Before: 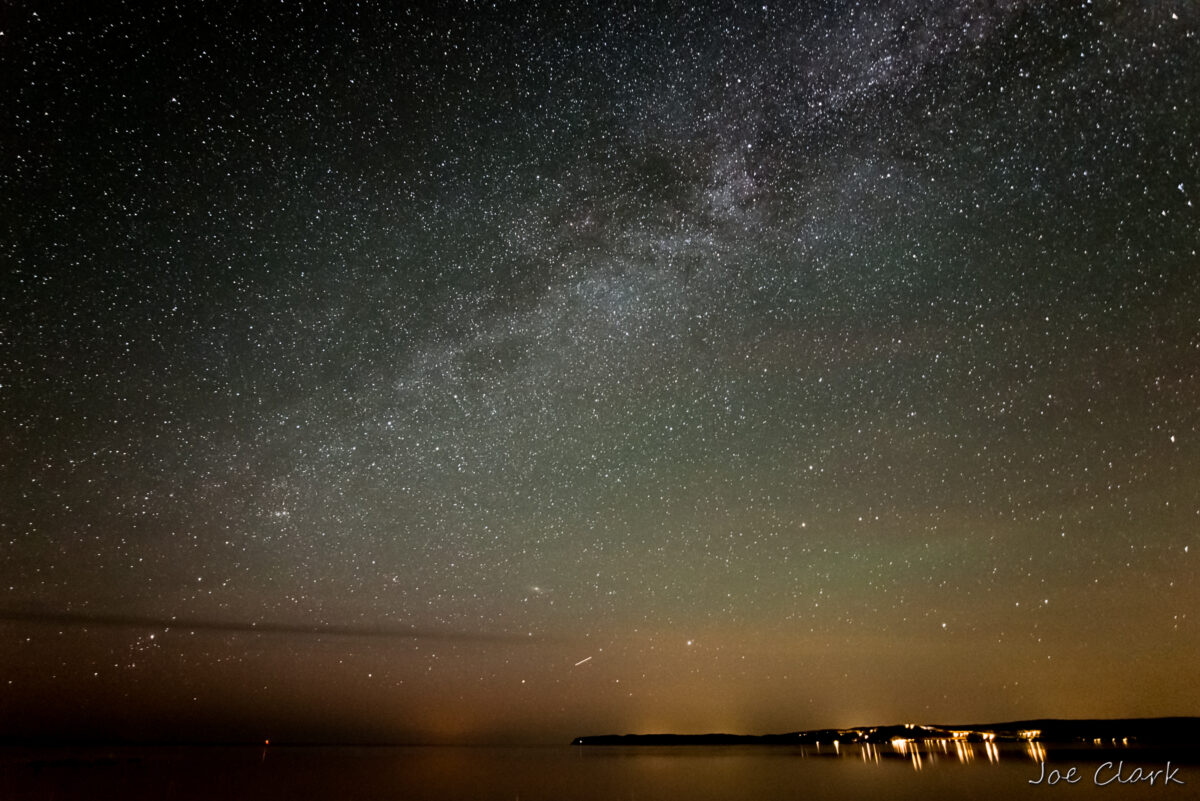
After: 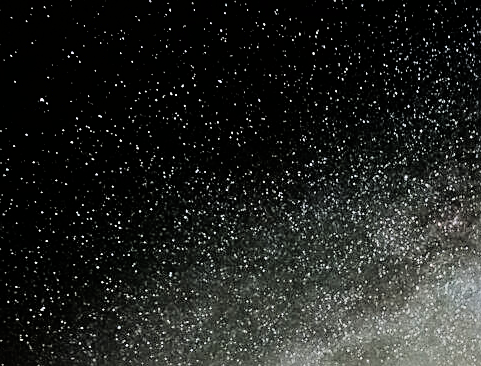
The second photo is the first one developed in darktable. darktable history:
filmic rgb: black relative exposure -11.74 EV, white relative exposure 5.44 EV, hardness 4.47, latitude 50.07%, contrast 1.14
tone equalizer: -7 EV 0.143 EV, -6 EV 0.603 EV, -5 EV 1.18 EV, -4 EV 1.33 EV, -3 EV 1.17 EV, -2 EV 0.6 EV, -1 EV 0.157 EV, edges refinement/feathering 500, mask exposure compensation -1.57 EV, preserve details no
crop and rotate: left 11.026%, top 0.064%, right 48.886%, bottom 54.204%
sharpen: amount 0.591
